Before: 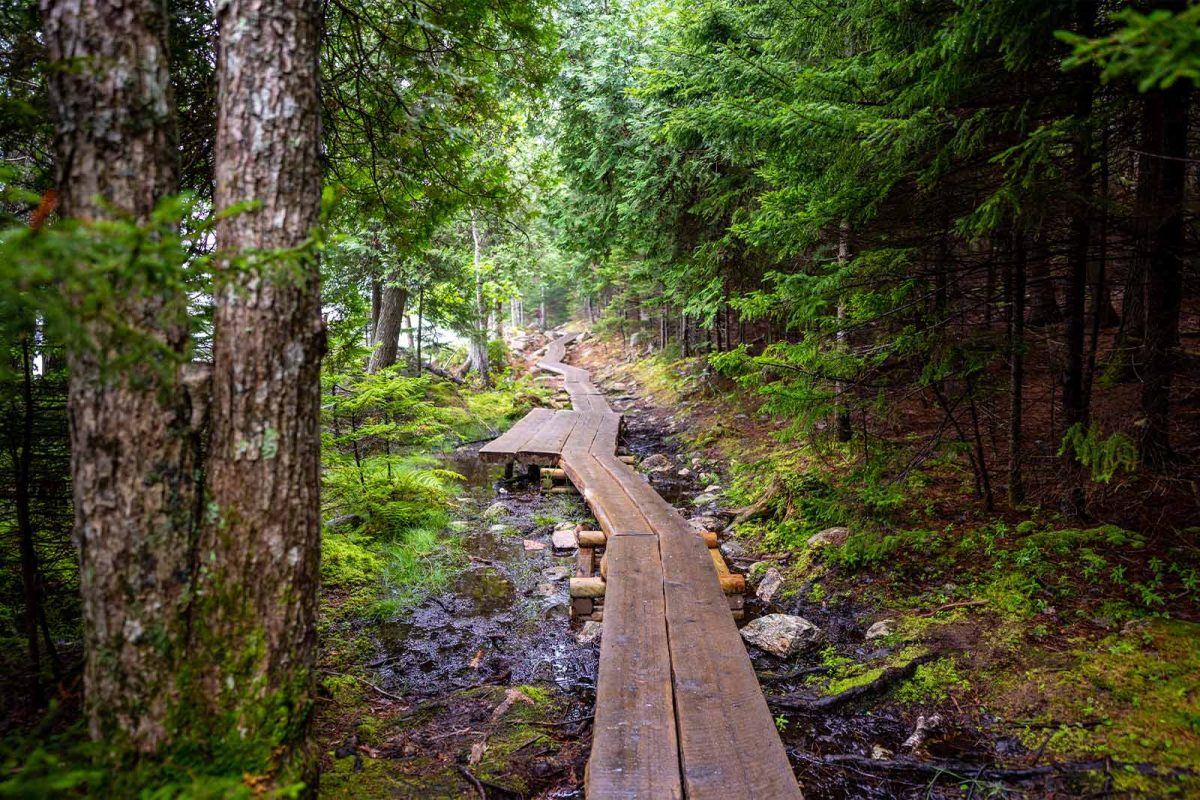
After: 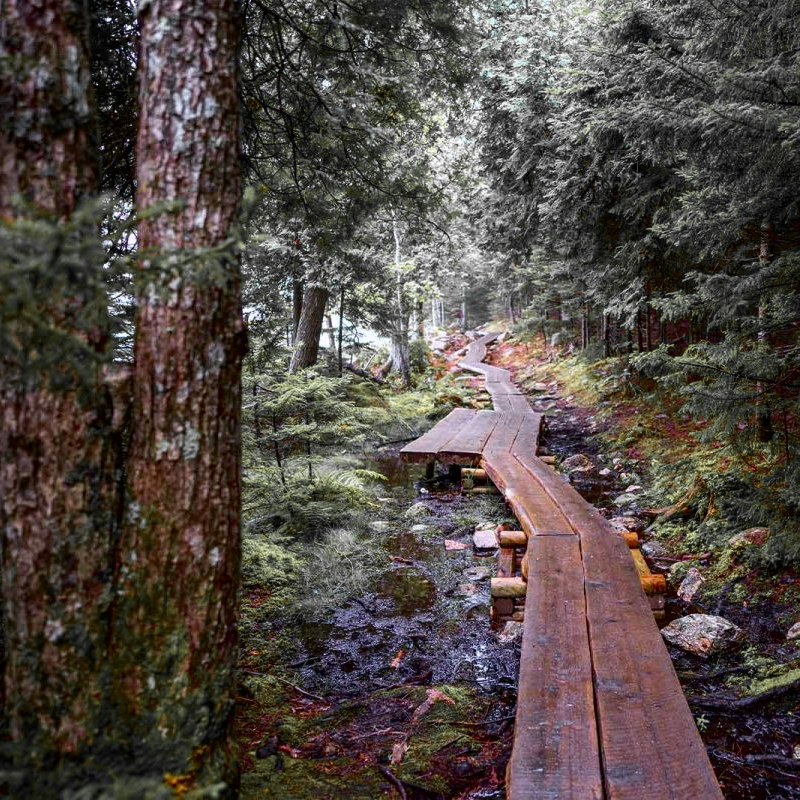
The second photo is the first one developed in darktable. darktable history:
crop and rotate: left 6.617%, right 26.717%
color zones: curves: ch1 [(0, 0.679) (0.143, 0.647) (0.286, 0.261) (0.378, -0.011) (0.571, 0.396) (0.714, 0.399) (0.857, 0.406) (1, 0.679)]
contrast brightness saturation: contrast 0.07, brightness -0.13, saturation 0.06
color calibration: illuminant as shot in camera, x 0.358, y 0.373, temperature 4628.91 K
